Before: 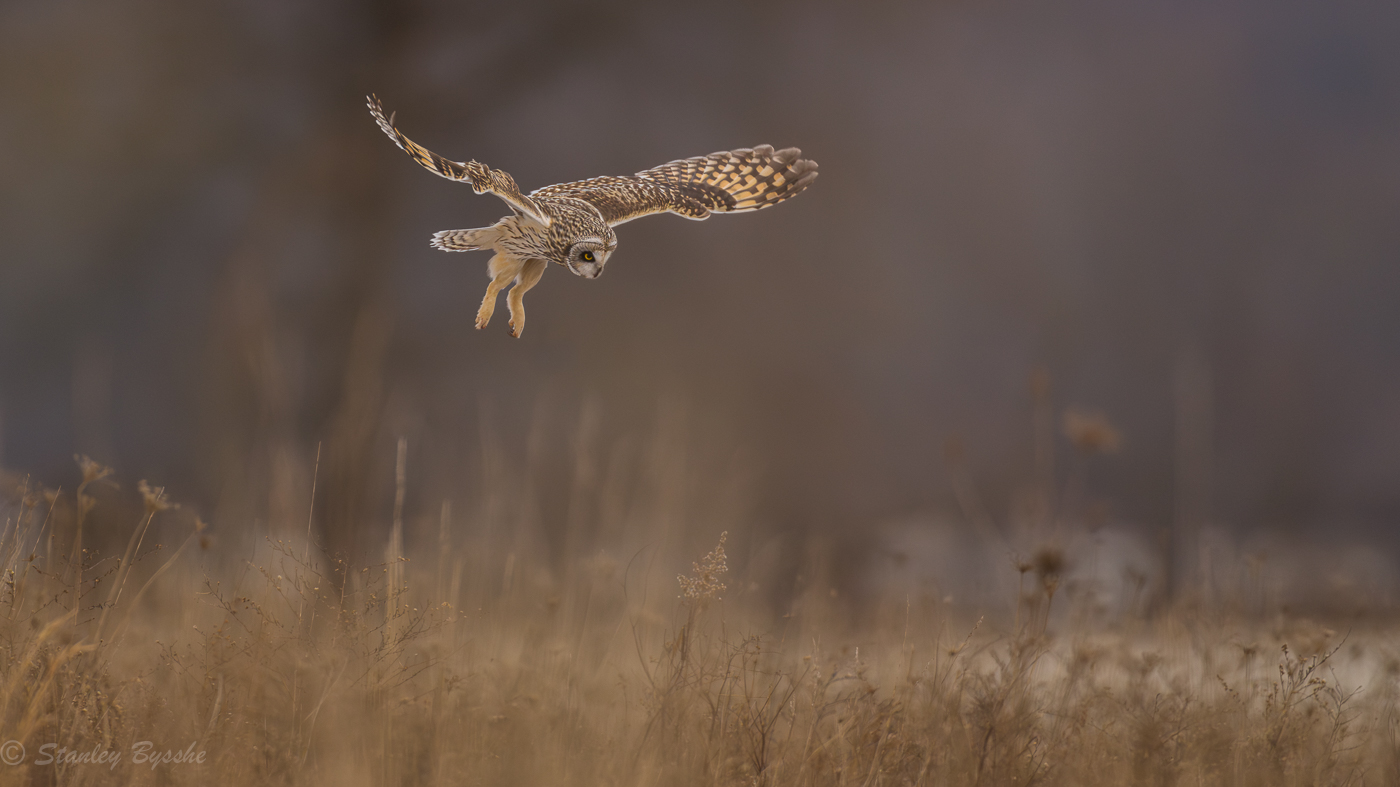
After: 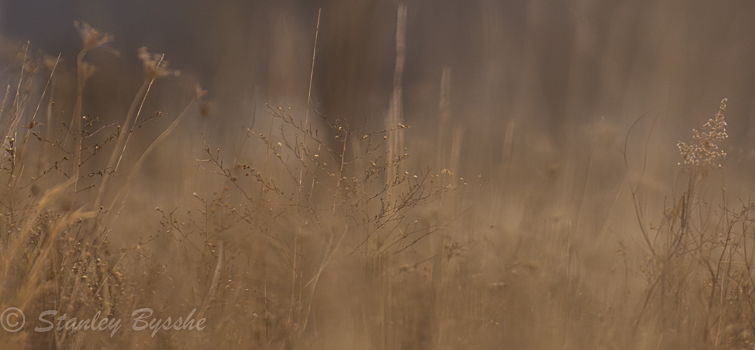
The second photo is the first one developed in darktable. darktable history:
crop and rotate: top 55.231%, right 46.021%, bottom 0.183%
sharpen: on, module defaults
